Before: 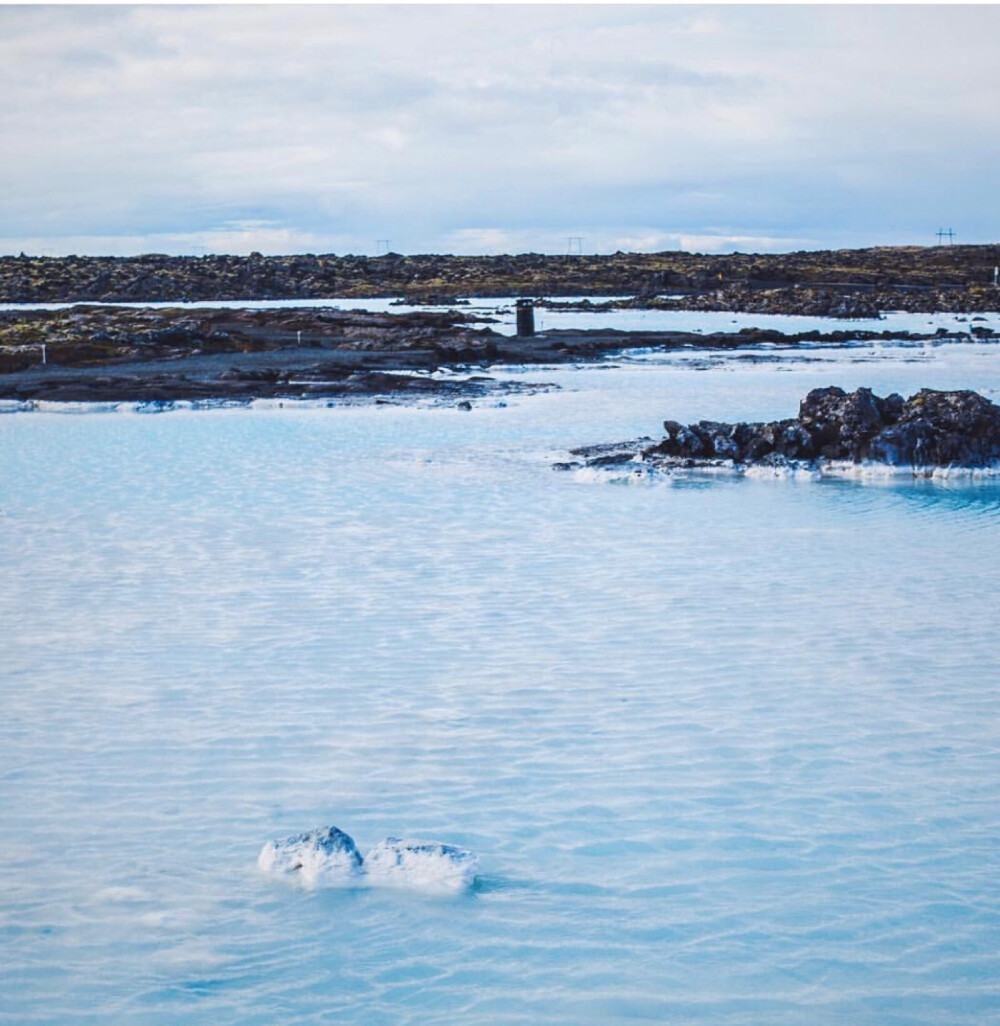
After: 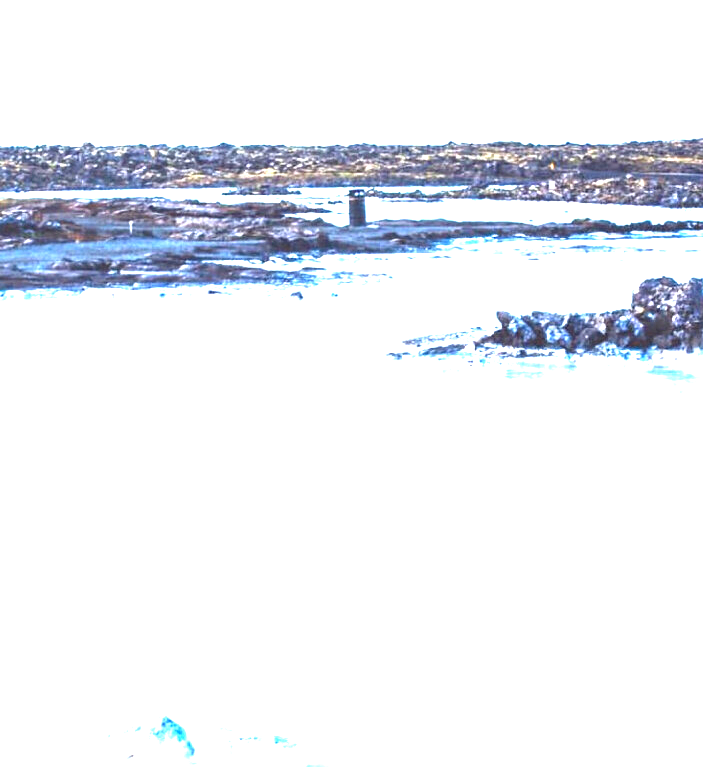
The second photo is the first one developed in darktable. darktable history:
exposure: black level correction 0.001, exposure 2.601 EV, compensate highlight preservation false
crop and rotate: left 16.856%, top 10.78%, right 12.831%, bottom 14.388%
